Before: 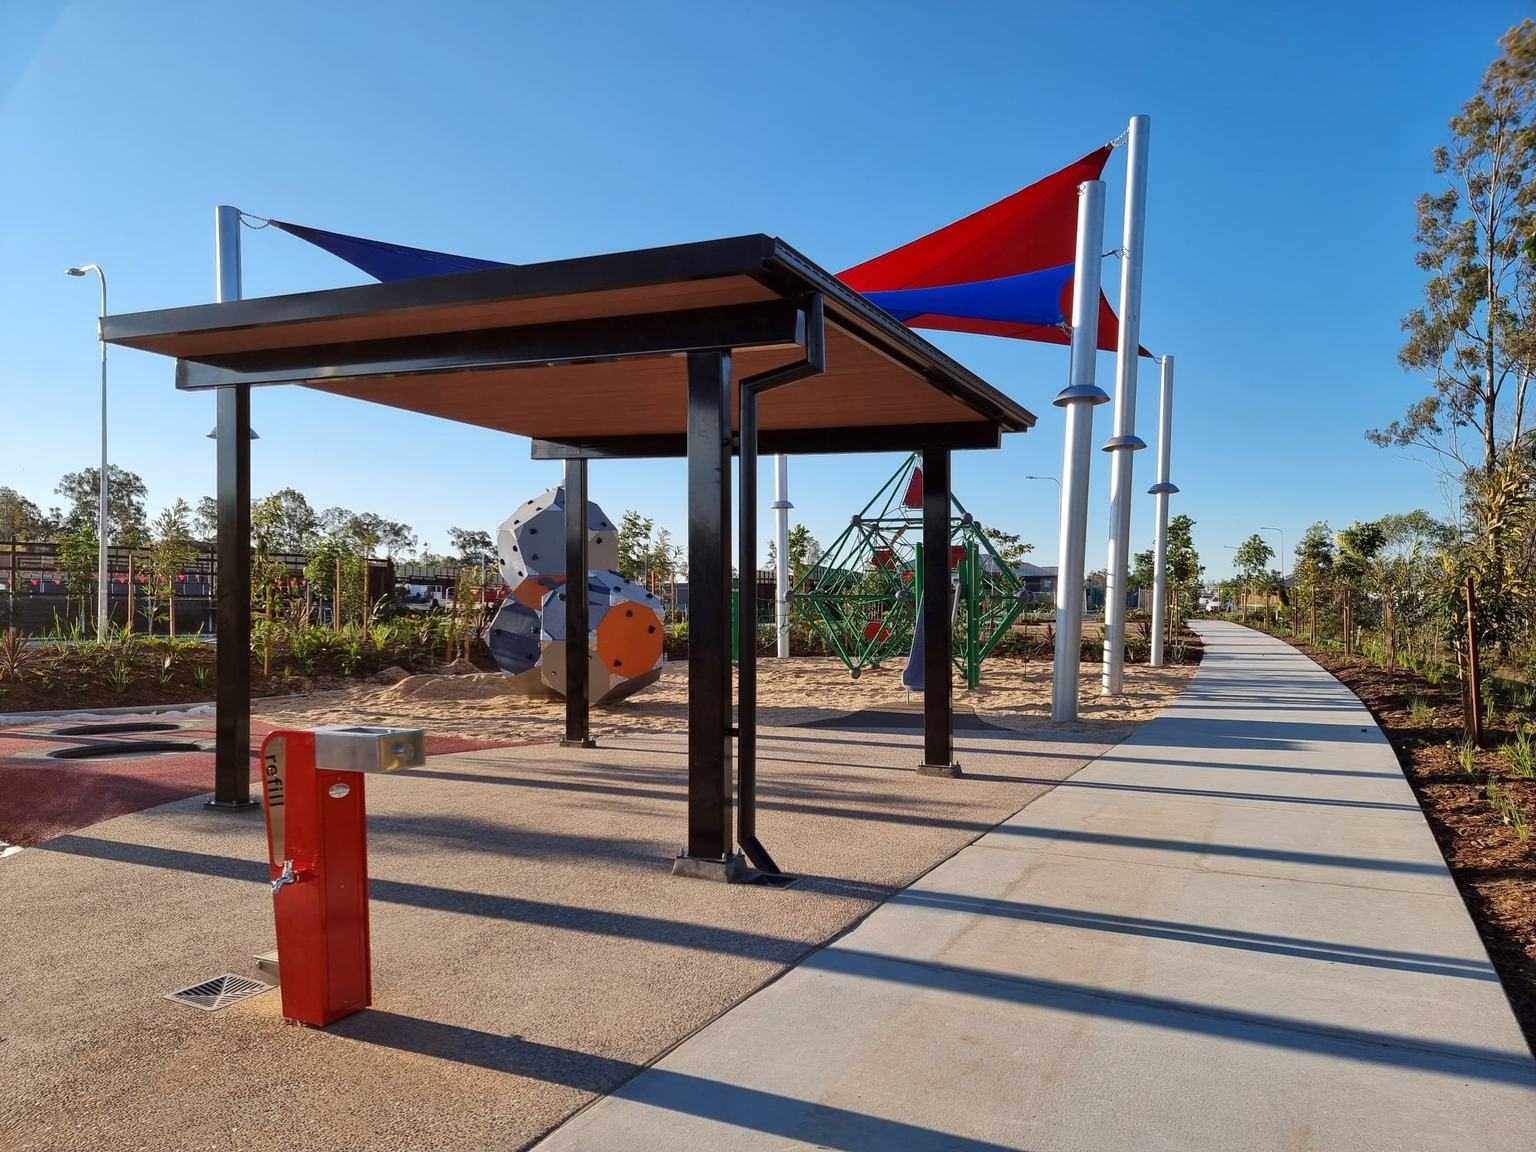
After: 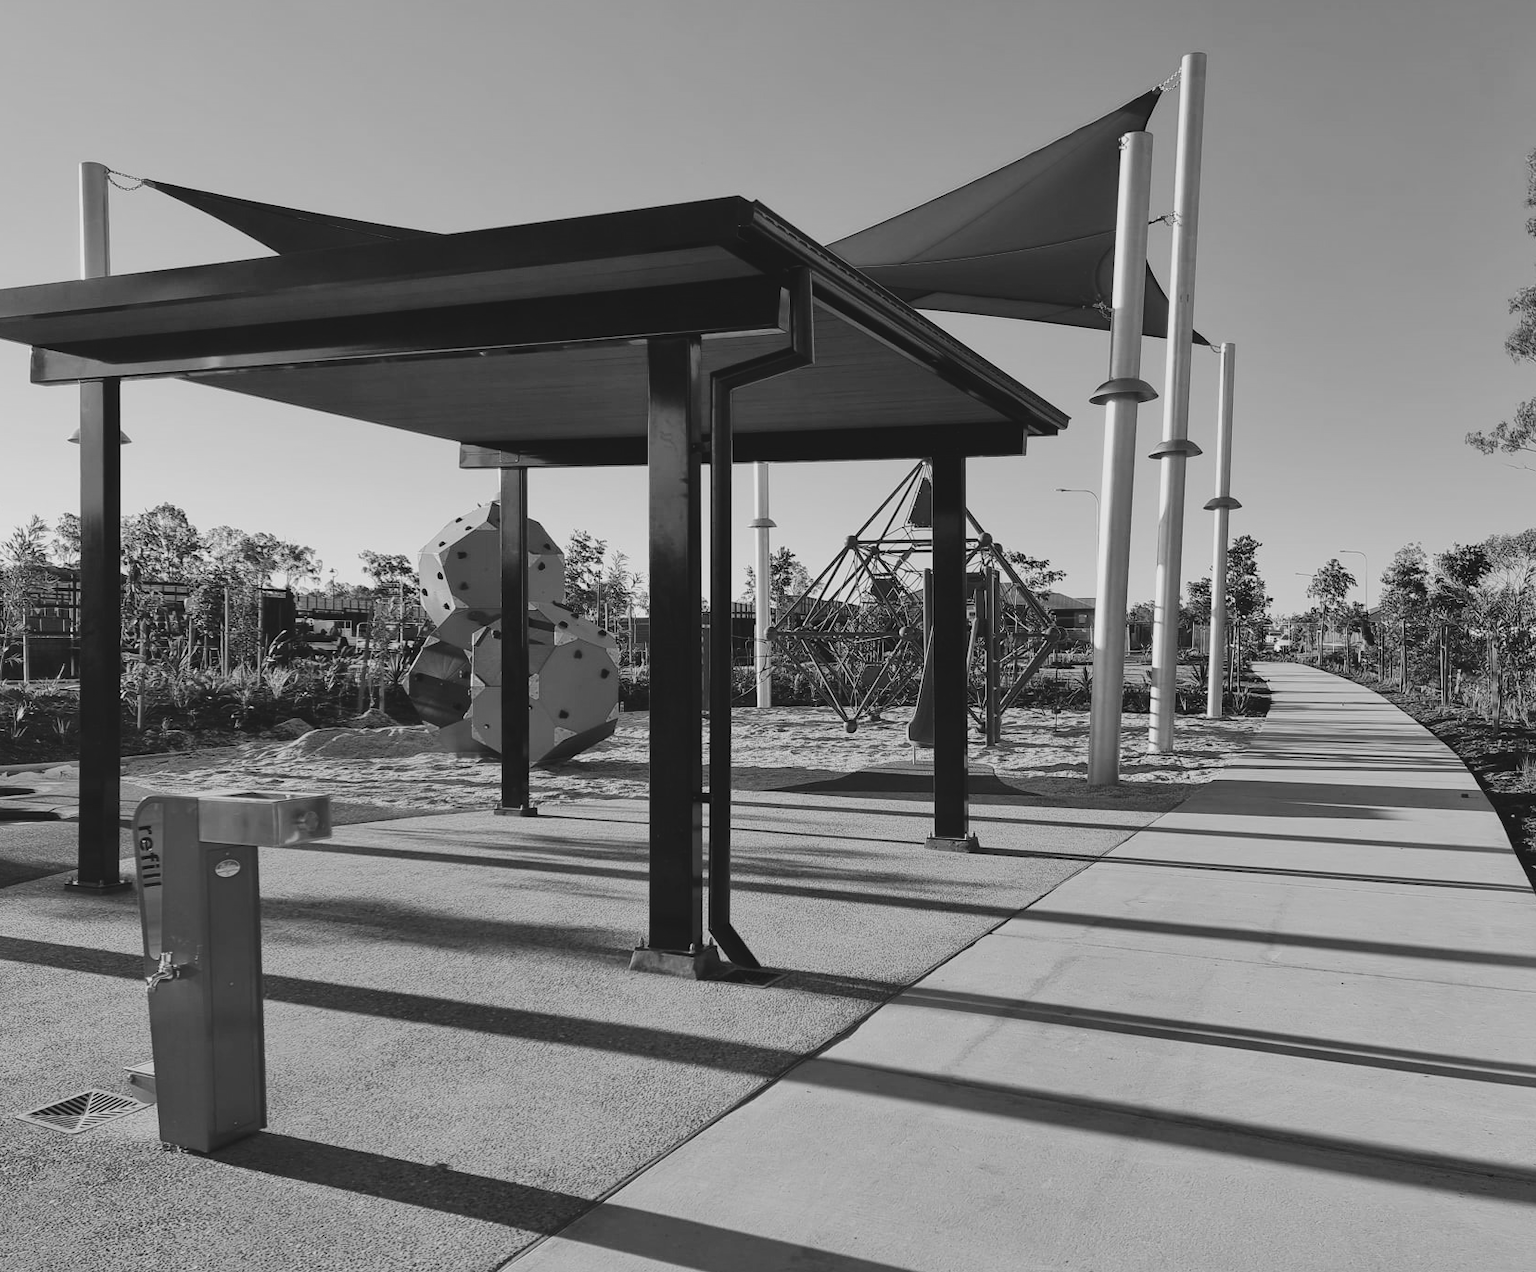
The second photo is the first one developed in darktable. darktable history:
exposure: black level correction -0.015, exposure -0.5 EV, compensate highlight preservation false
monochrome: on, module defaults
crop: left 9.807%, top 6.259%, right 7.334%, bottom 2.177%
tone curve: curves: ch0 [(0, 0) (0.003, 0.02) (0.011, 0.023) (0.025, 0.028) (0.044, 0.045) (0.069, 0.063) (0.1, 0.09) (0.136, 0.122) (0.177, 0.166) (0.224, 0.223) (0.277, 0.297) (0.335, 0.384) (0.399, 0.461) (0.468, 0.549) (0.543, 0.632) (0.623, 0.705) (0.709, 0.772) (0.801, 0.844) (0.898, 0.91) (1, 1)], preserve colors none
